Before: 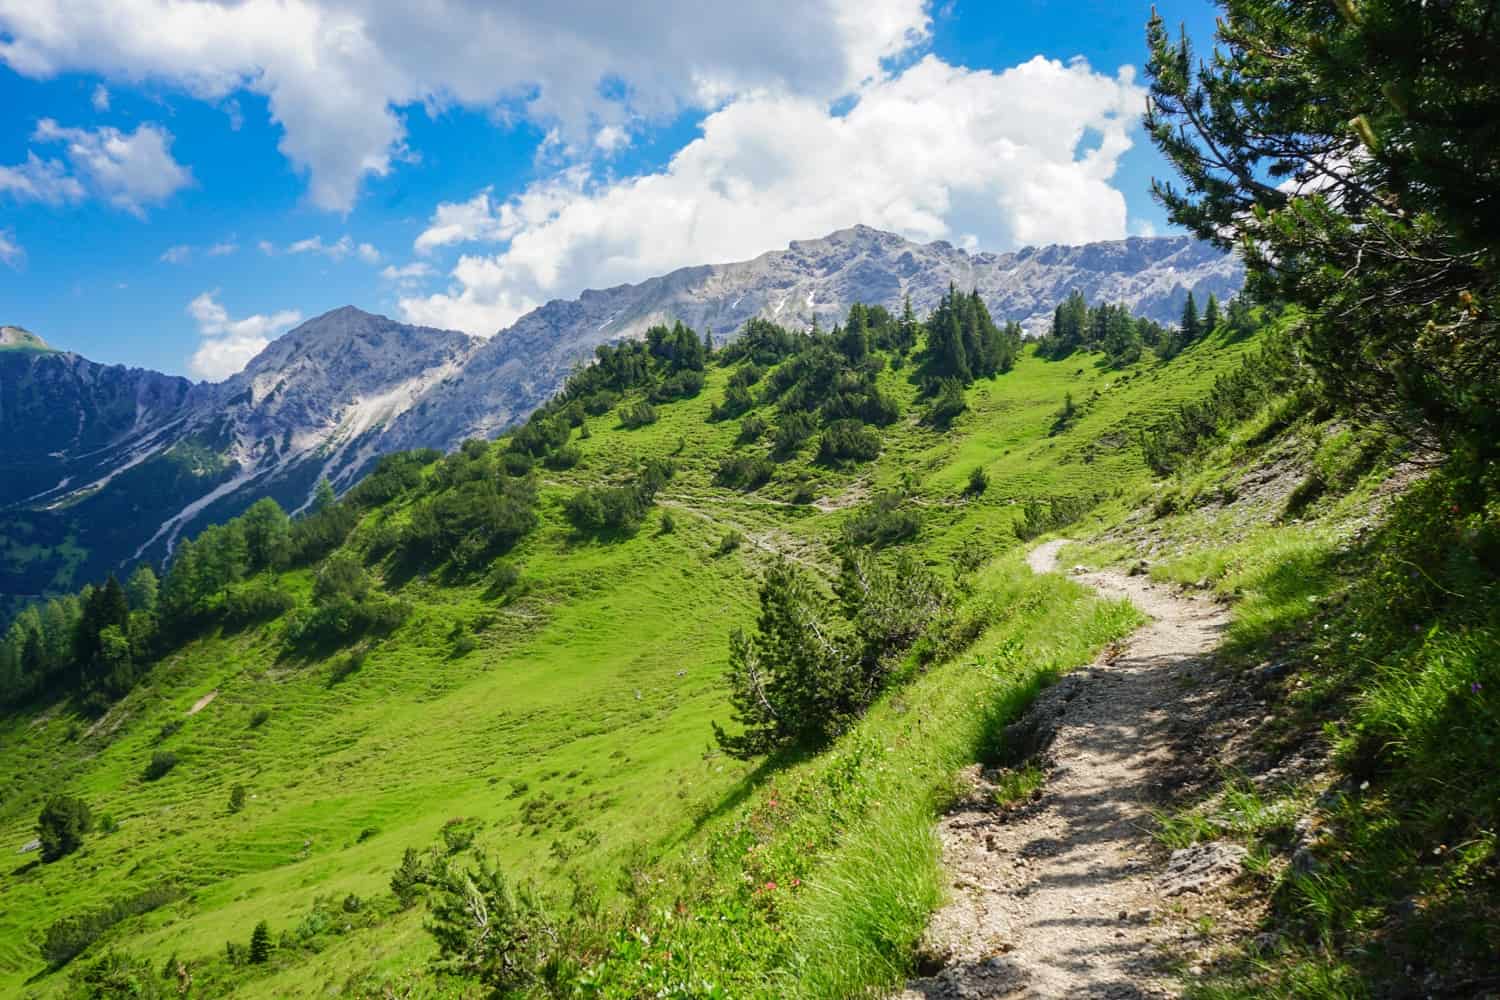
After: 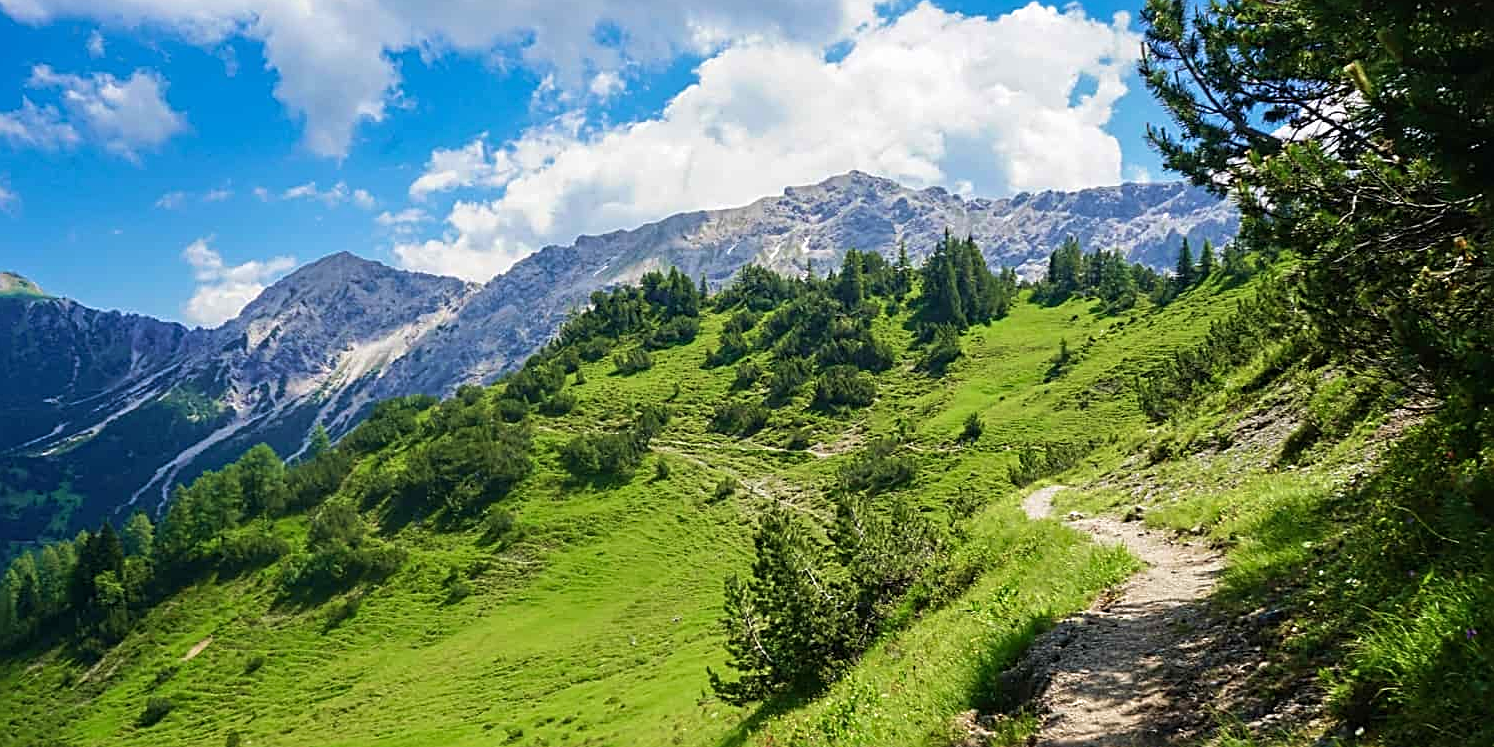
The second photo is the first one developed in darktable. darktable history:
sharpen: radius 2.531, amount 0.628
crop: left 0.387%, top 5.469%, bottom 19.809%
velvia: on, module defaults
